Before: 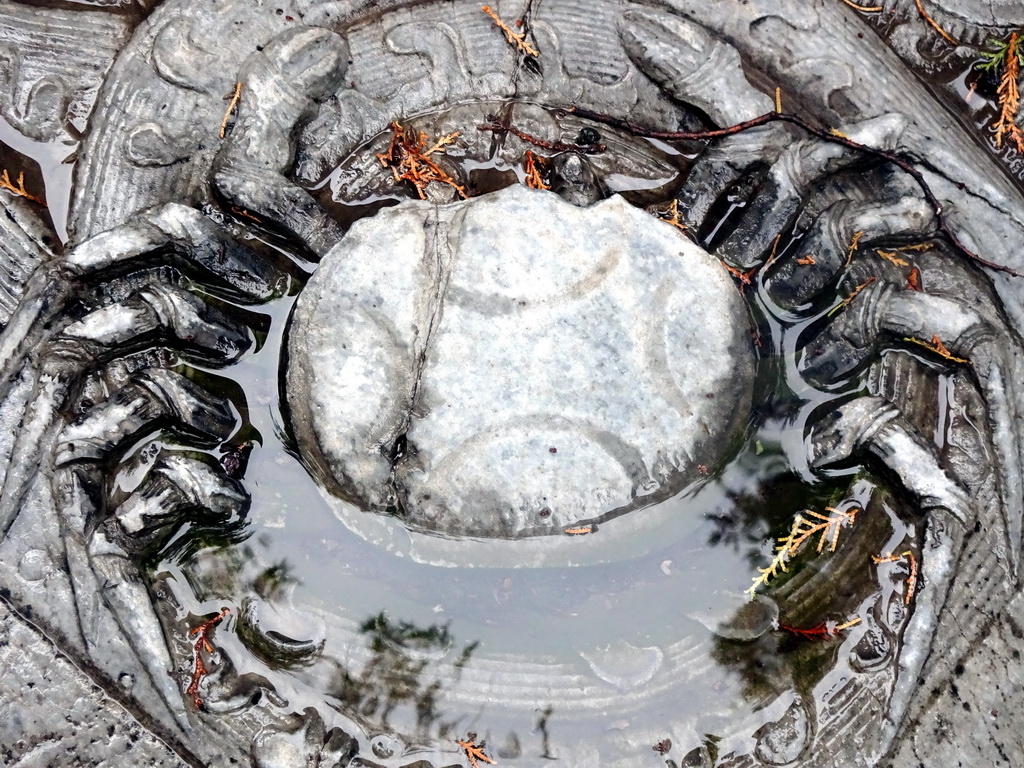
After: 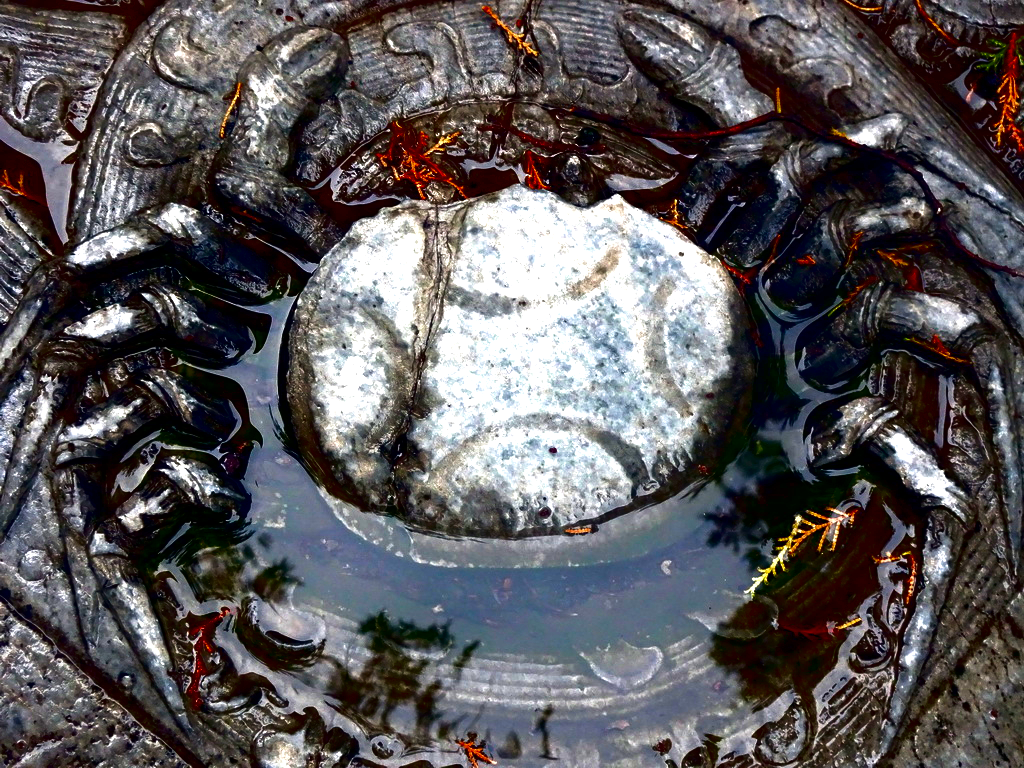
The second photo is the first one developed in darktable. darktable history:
contrast brightness saturation: brightness -0.984, saturation 0.981
exposure: exposure 0.252 EV, compensate exposure bias true, compensate highlight preservation false
velvia: on, module defaults
